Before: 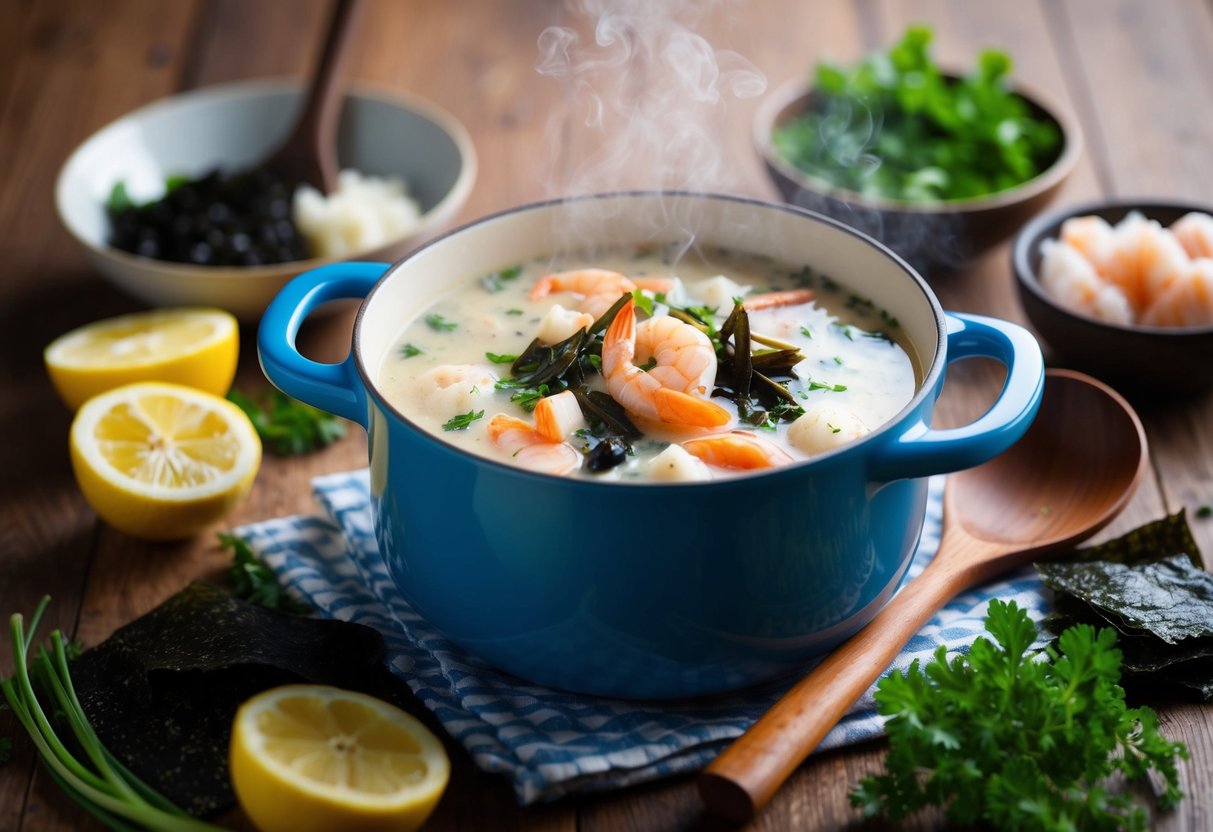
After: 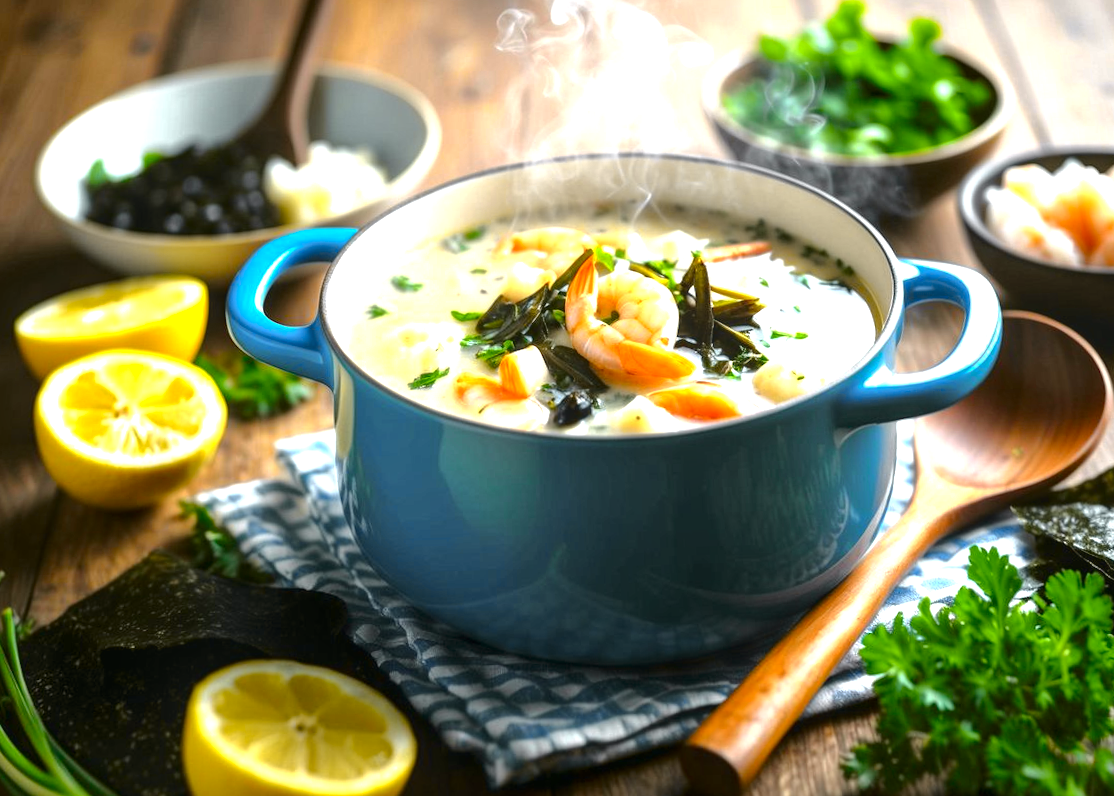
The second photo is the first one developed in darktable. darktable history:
tone curve: curves: ch0 [(0, 0) (0.11, 0.081) (0.256, 0.259) (0.398, 0.475) (0.498, 0.611) (0.65, 0.757) (0.835, 0.883) (1, 0.961)]; ch1 [(0, 0) (0.346, 0.307) (0.408, 0.369) (0.453, 0.457) (0.482, 0.479) (0.502, 0.498) (0.521, 0.51) (0.553, 0.554) (0.618, 0.65) (0.693, 0.727) (1, 1)]; ch2 [(0, 0) (0.366, 0.337) (0.434, 0.46) (0.485, 0.494) (0.5, 0.494) (0.511, 0.508) (0.537, 0.55) (0.579, 0.599) (0.621, 0.693) (1, 1)], color space Lab, independent channels, preserve colors none
crop: left 0.434%, top 0.485%, right 0.244%, bottom 0.386%
local contrast: on, module defaults
color balance: mode lift, gamma, gain (sRGB), lift [1.04, 1, 1, 0.97], gamma [1.01, 1, 1, 0.97], gain [0.96, 1, 1, 0.97]
rotate and perspective: rotation -1.68°, lens shift (vertical) -0.146, crop left 0.049, crop right 0.912, crop top 0.032, crop bottom 0.96
exposure: black level correction 0, exposure 1.379 EV, compensate exposure bias true, compensate highlight preservation false
base curve: curves: ch0 [(0, 0) (0.826, 0.587) (1, 1)]
